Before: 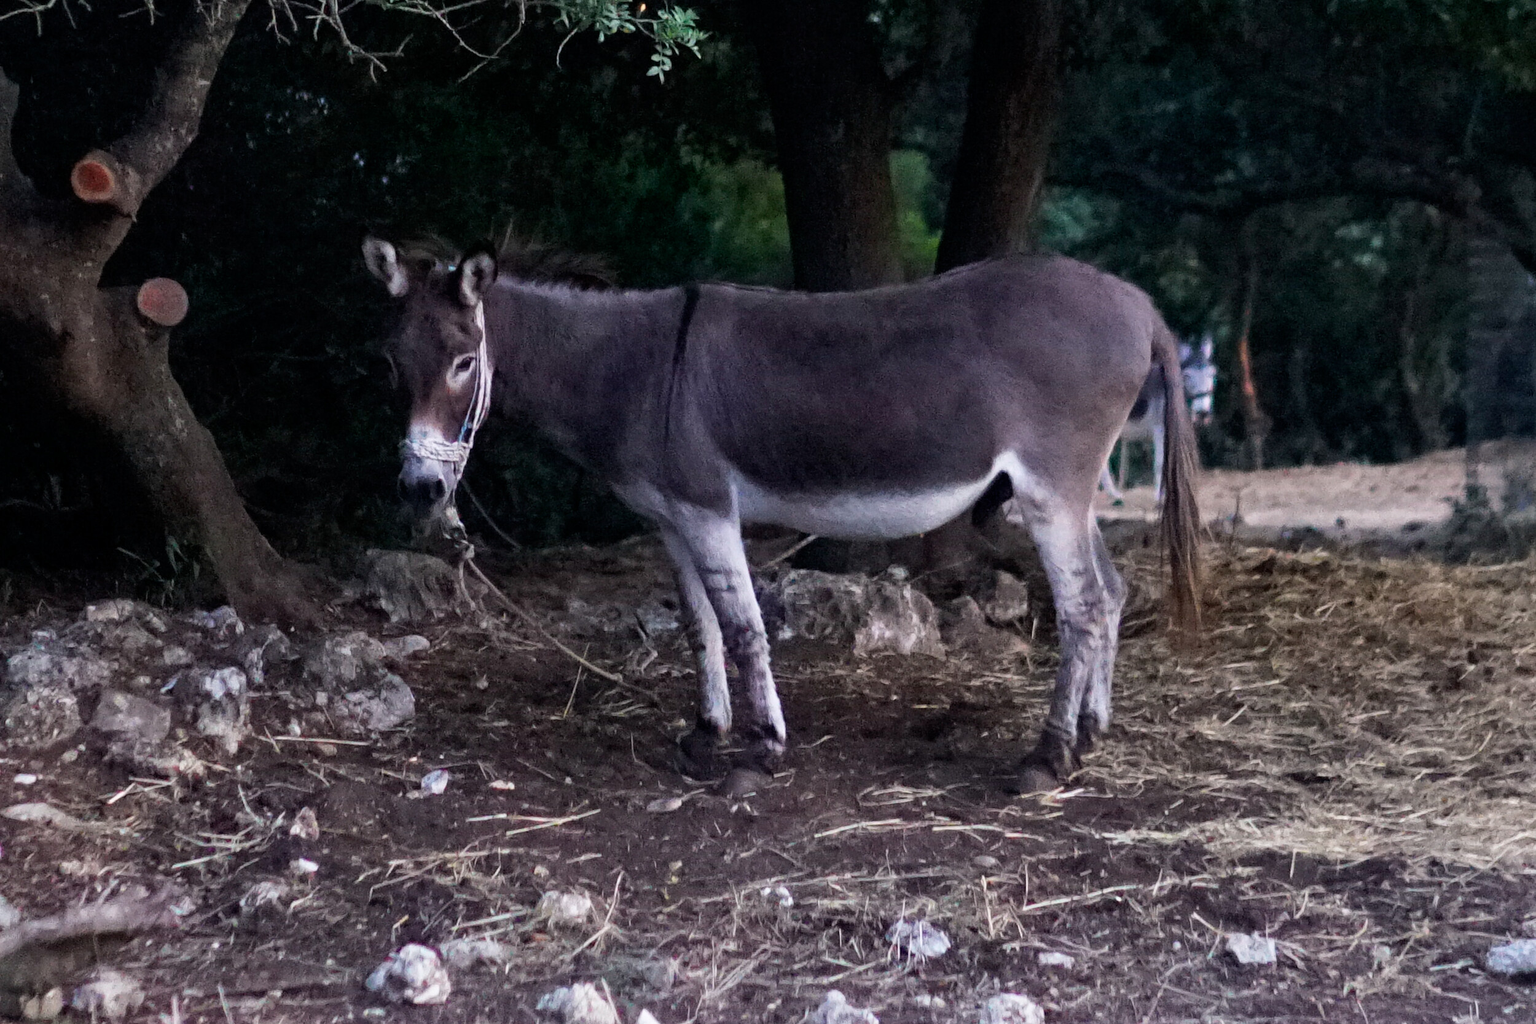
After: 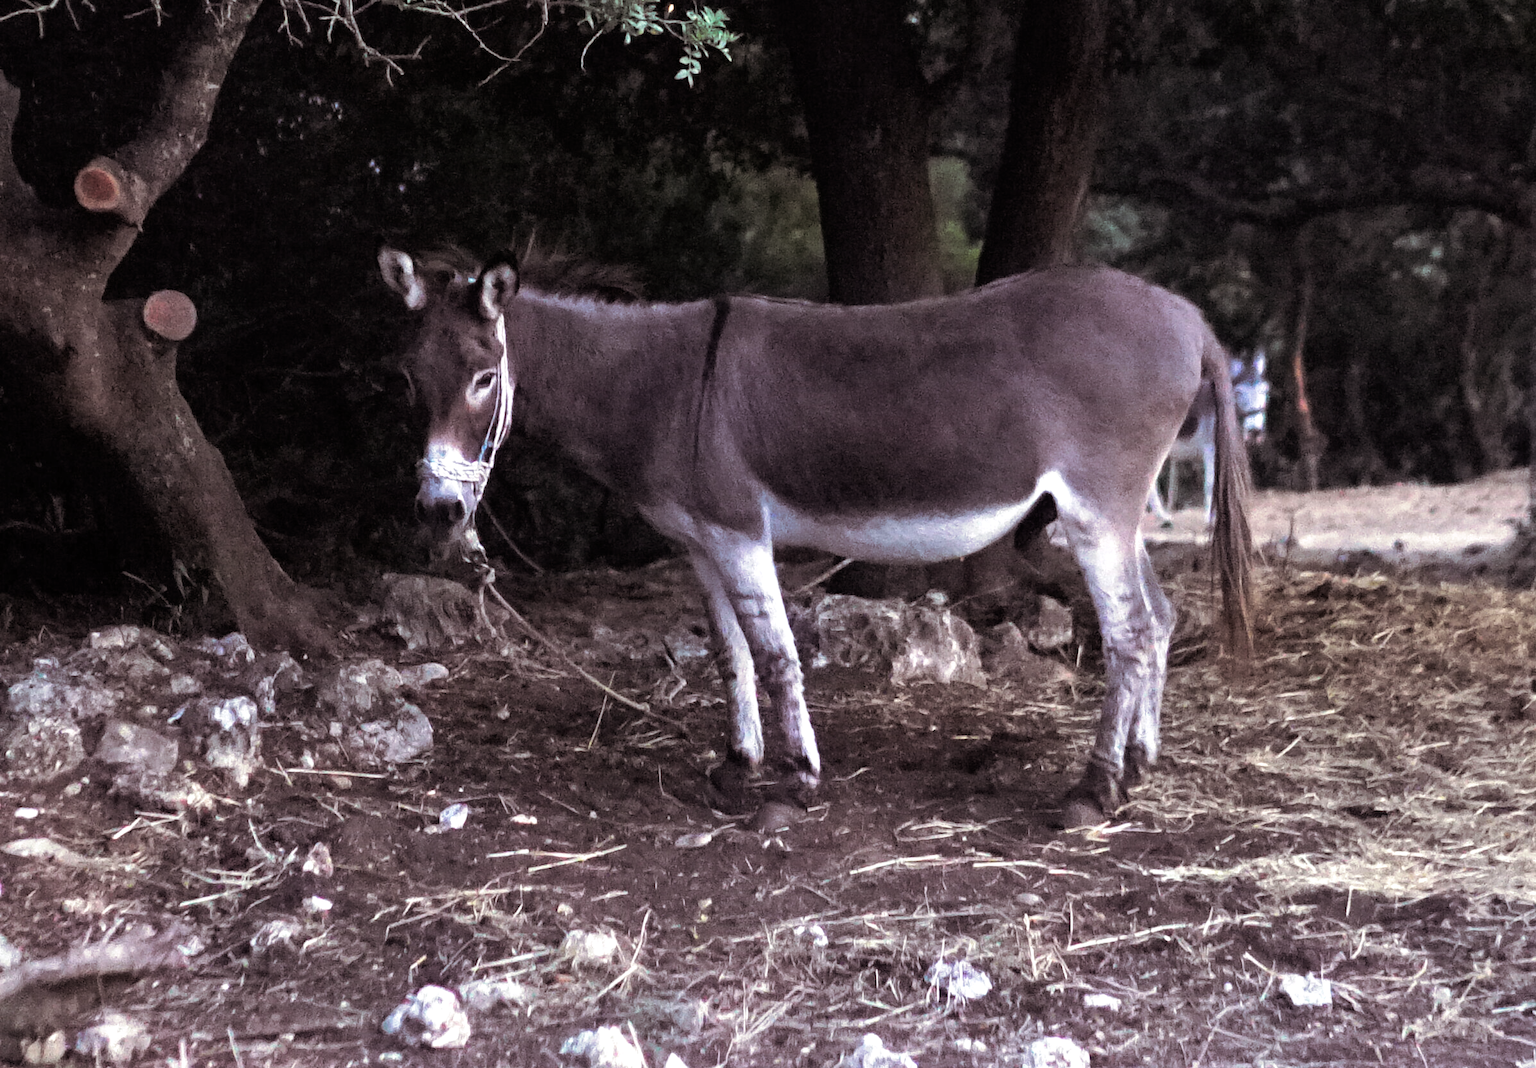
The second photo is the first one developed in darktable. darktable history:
crop: right 4.126%, bottom 0.031%
split-toning: shadows › saturation 0.2
exposure: black level correction 0, exposure 0.7 EV, compensate exposure bias true, compensate highlight preservation false
